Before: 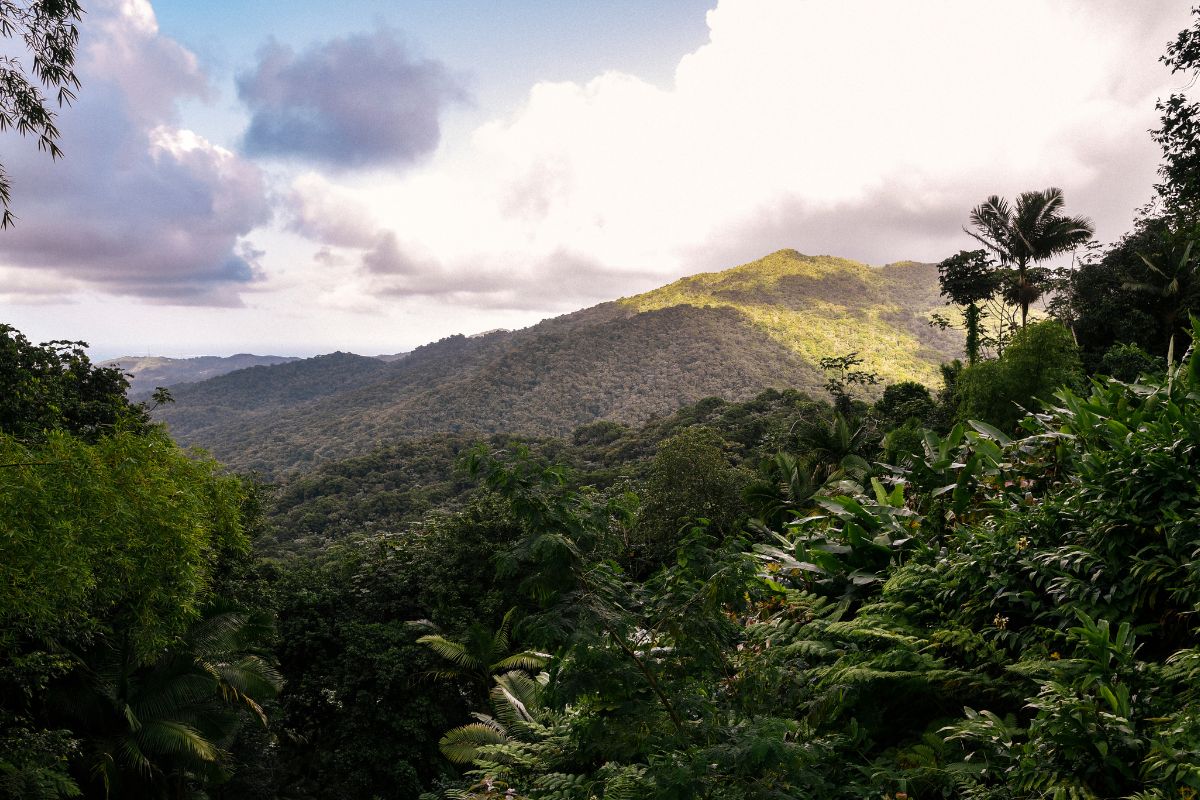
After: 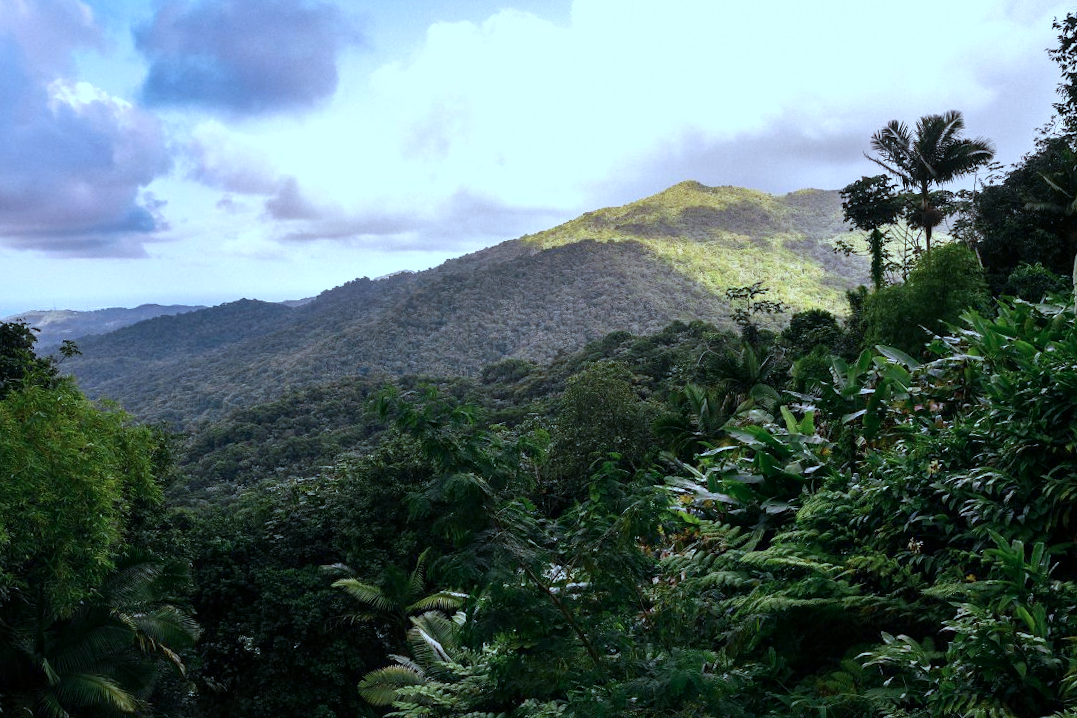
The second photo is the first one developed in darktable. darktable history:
crop and rotate: angle 1.96°, left 5.673%, top 5.673%
color calibration: x 0.396, y 0.386, temperature 3669 K
